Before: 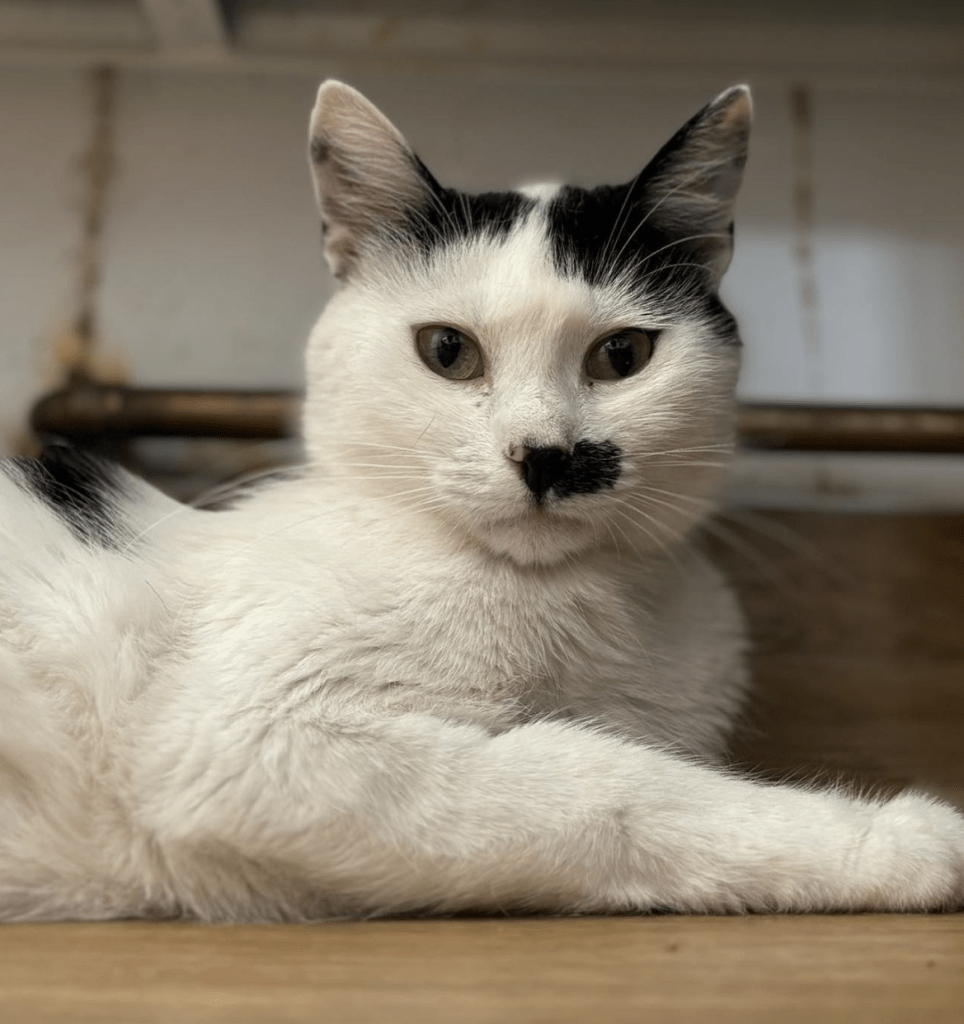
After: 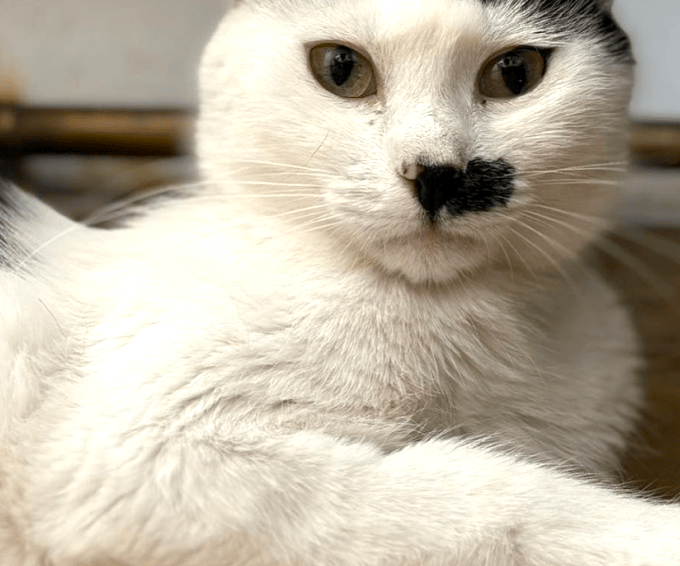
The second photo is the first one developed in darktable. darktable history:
color balance rgb: perceptual saturation grading › global saturation 20%, perceptual saturation grading › highlights -25%, perceptual saturation grading › shadows 25%
crop: left 11.123%, top 27.61%, right 18.3%, bottom 17.034%
exposure: black level correction 0.001, exposure 0.5 EV, compensate exposure bias true, compensate highlight preservation false
